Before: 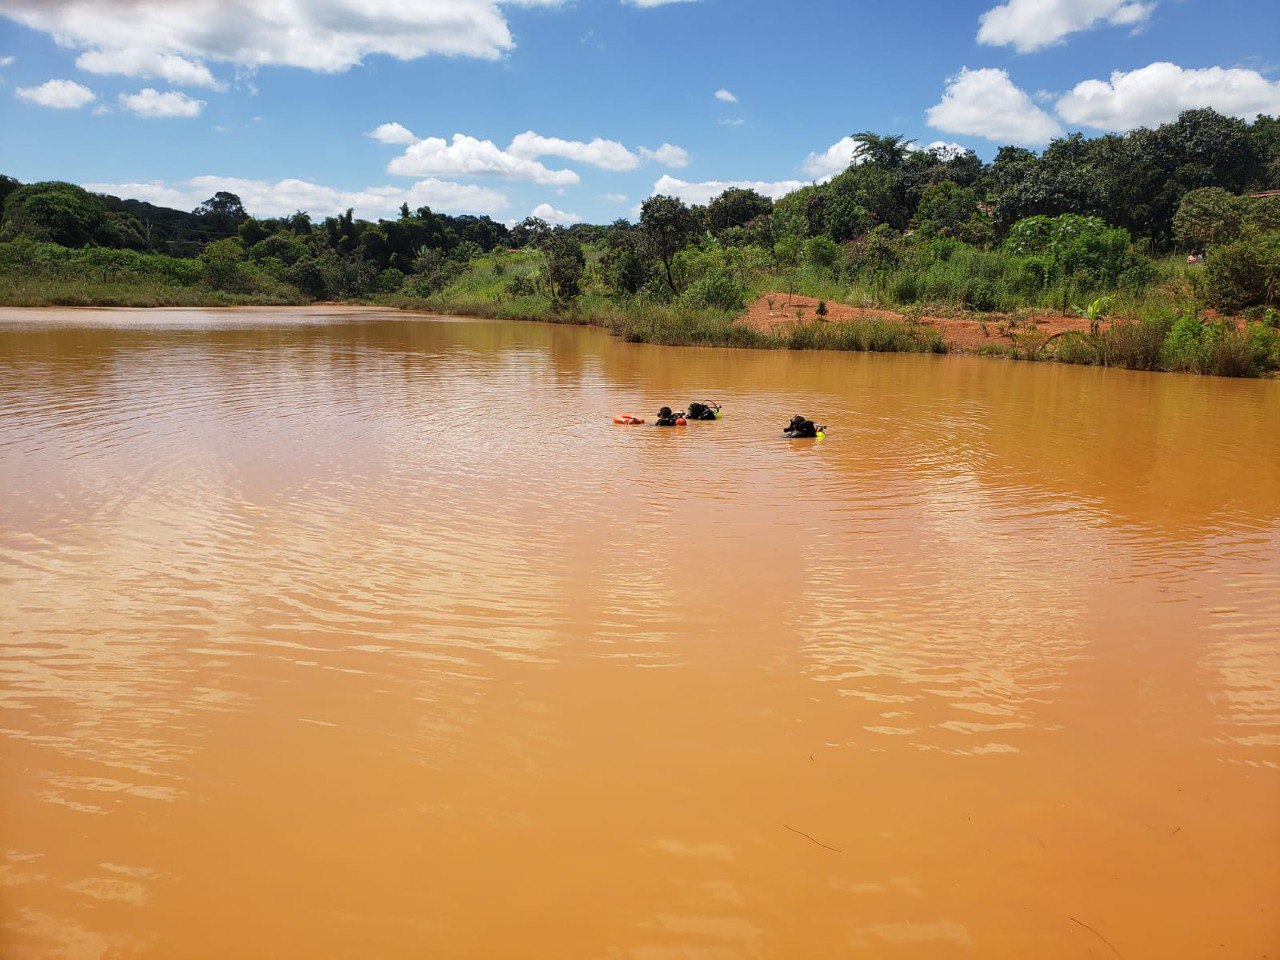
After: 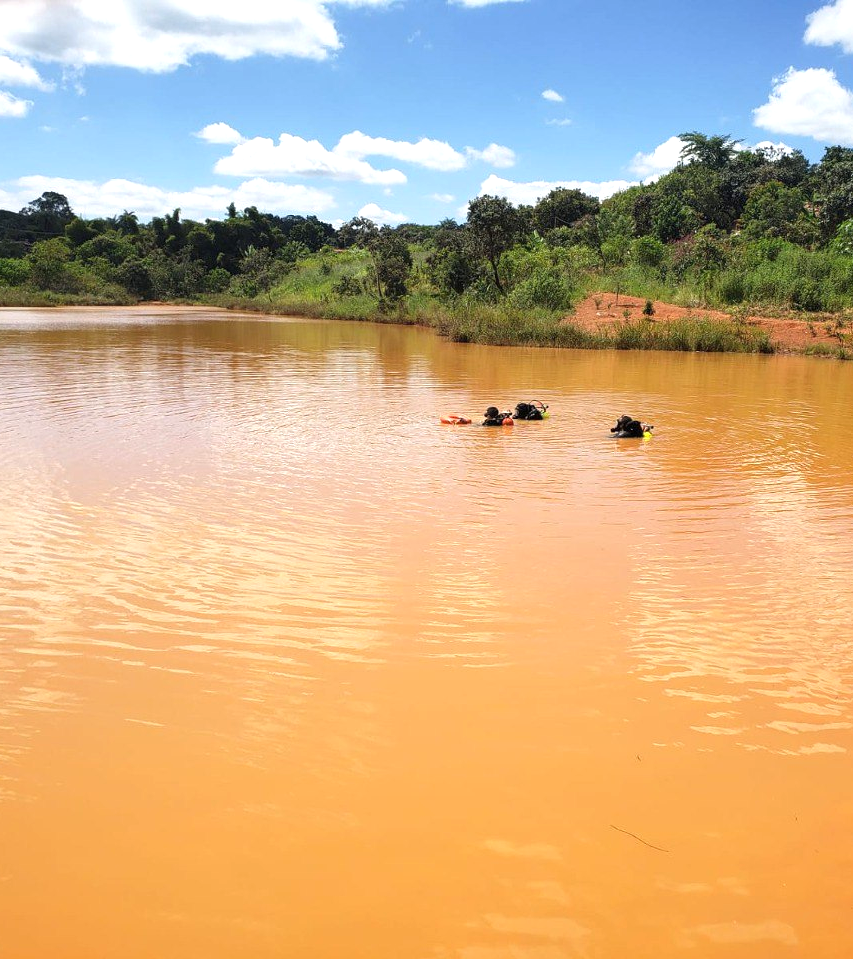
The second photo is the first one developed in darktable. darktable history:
exposure: black level correction 0, exposure 0.499 EV, compensate exposure bias true, compensate highlight preservation false
crop and rotate: left 13.589%, right 19.748%
